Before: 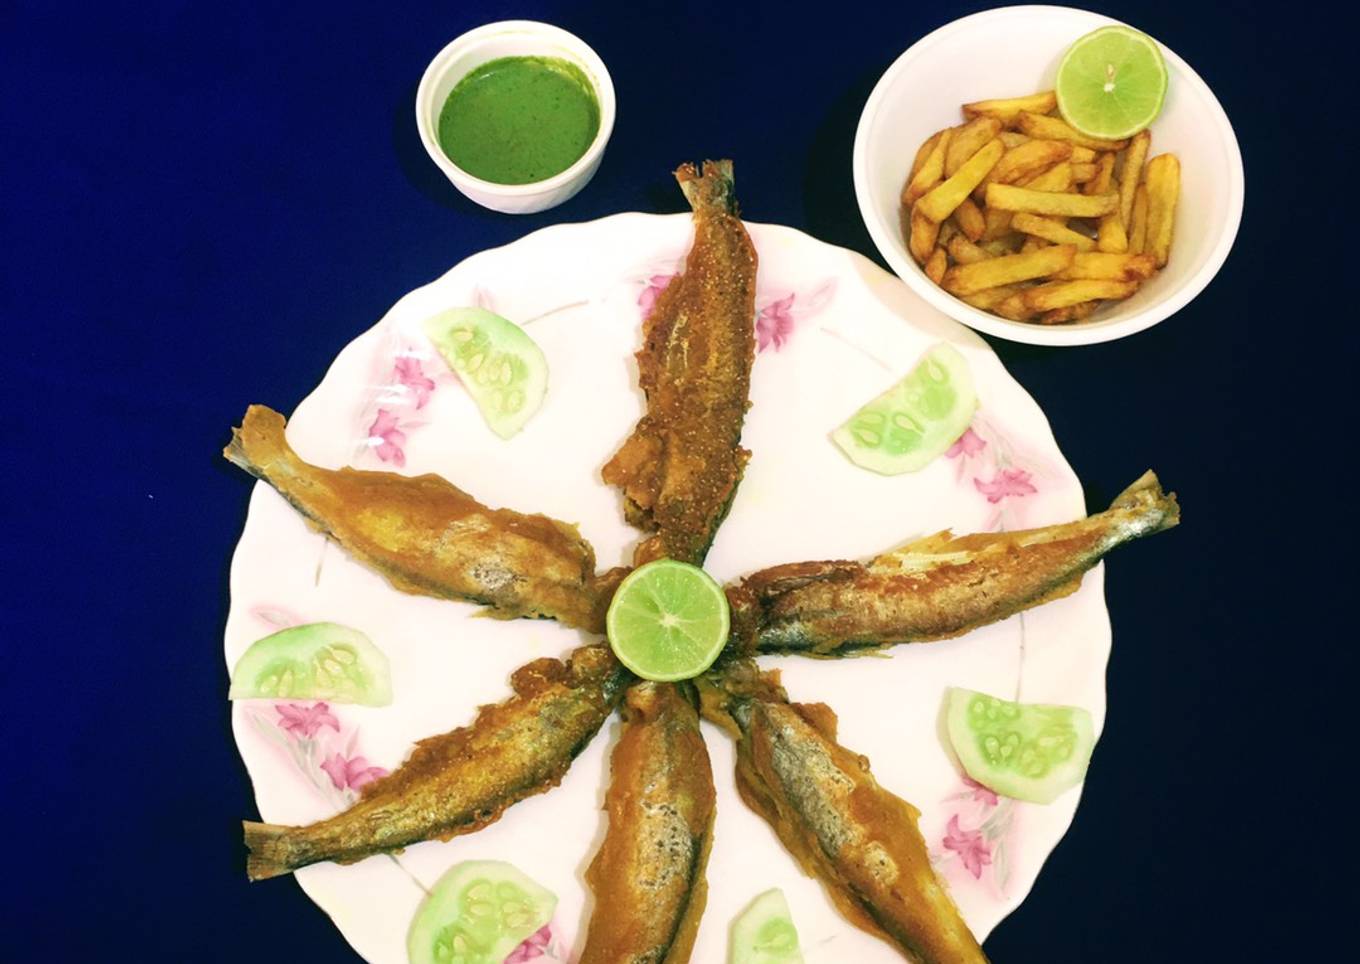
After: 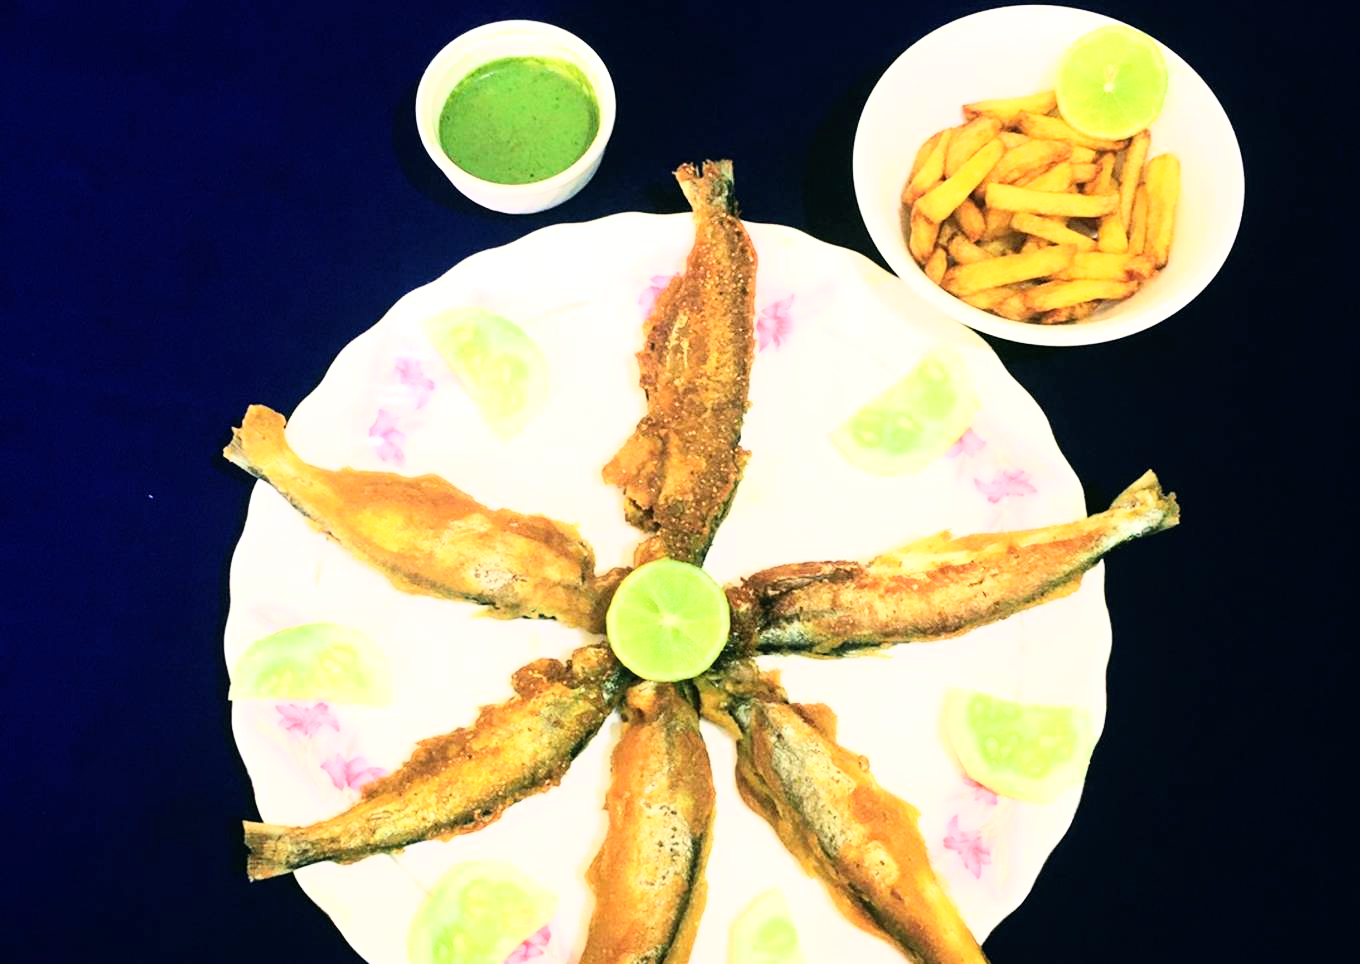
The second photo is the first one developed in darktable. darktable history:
tone equalizer: mask exposure compensation -0.514 EV
base curve: curves: ch0 [(0, 0) (0.007, 0.004) (0.027, 0.03) (0.046, 0.07) (0.207, 0.54) (0.442, 0.872) (0.673, 0.972) (1, 1)]
